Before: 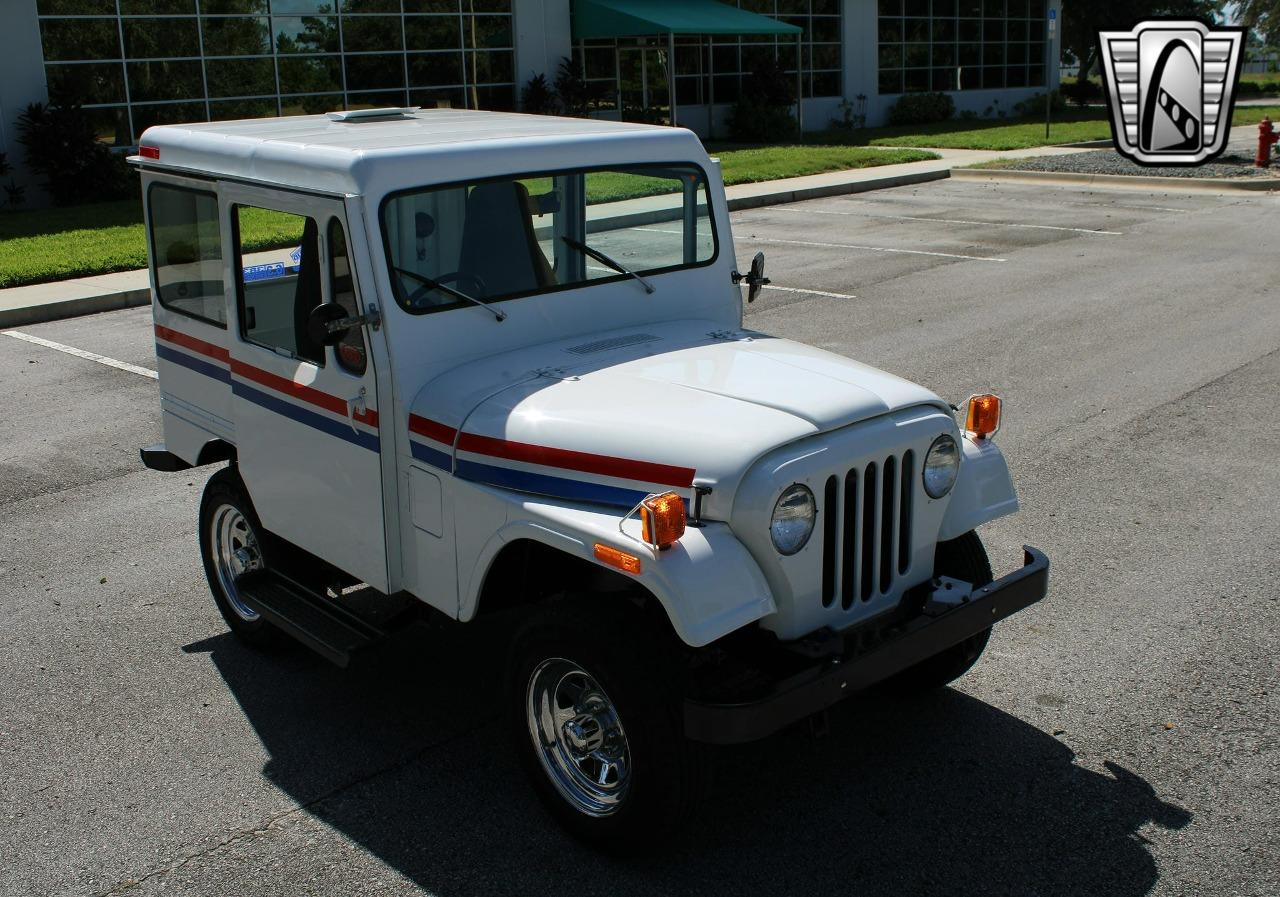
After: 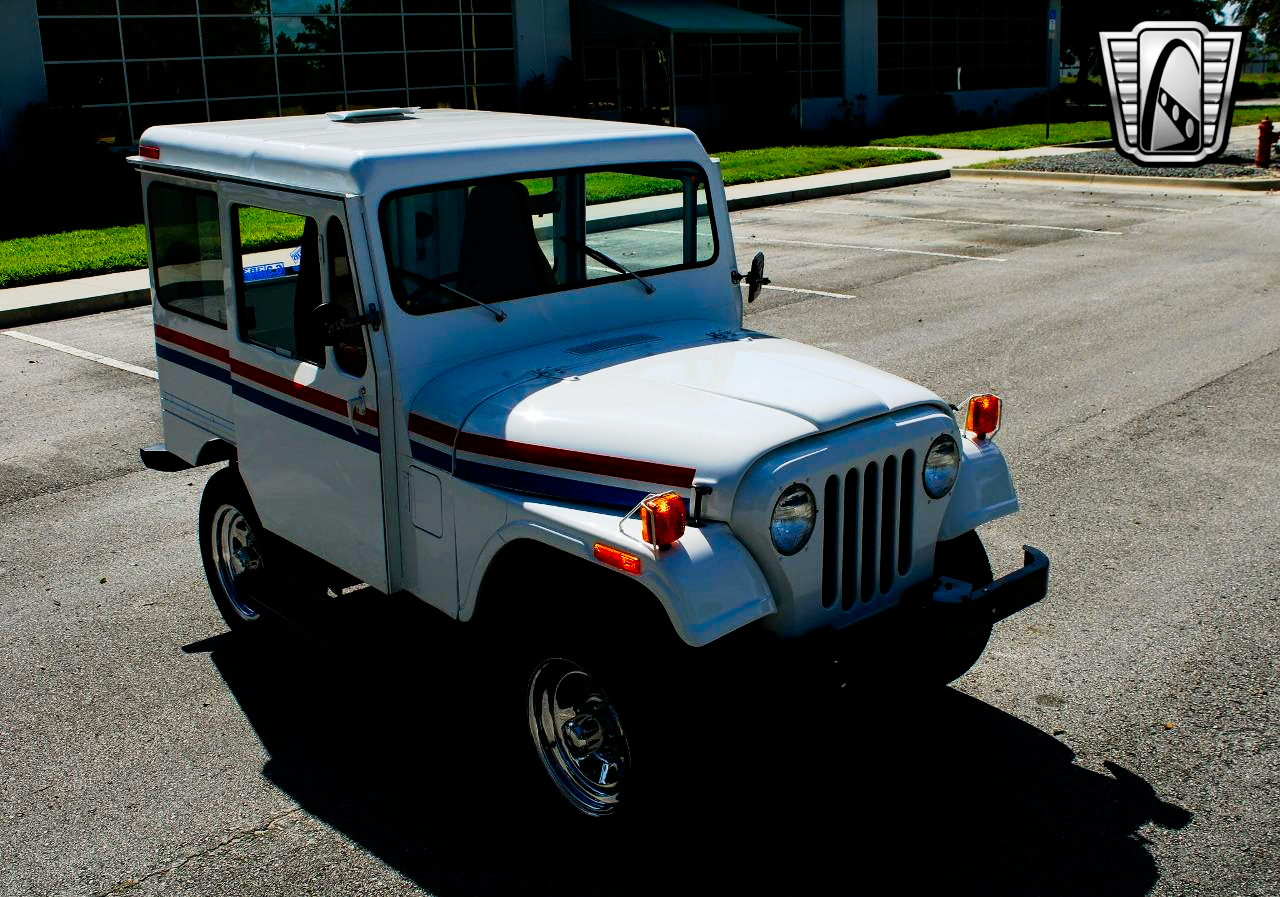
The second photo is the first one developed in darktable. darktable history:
tone curve: curves: ch0 [(0, 0) (0.003, 0.001) (0.011, 0.001) (0.025, 0.001) (0.044, 0.001) (0.069, 0.003) (0.1, 0.007) (0.136, 0.013) (0.177, 0.032) (0.224, 0.083) (0.277, 0.157) (0.335, 0.237) (0.399, 0.334) (0.468, 0.446) (0.543, 0.562) (0.623, 0.683) (0.709, 0.801) (0.801, 0.869) (0.898, 0.918) (1, 1)], preserve colors none
contrast brightness saturation: contrast 0.037, saturation 0.164
